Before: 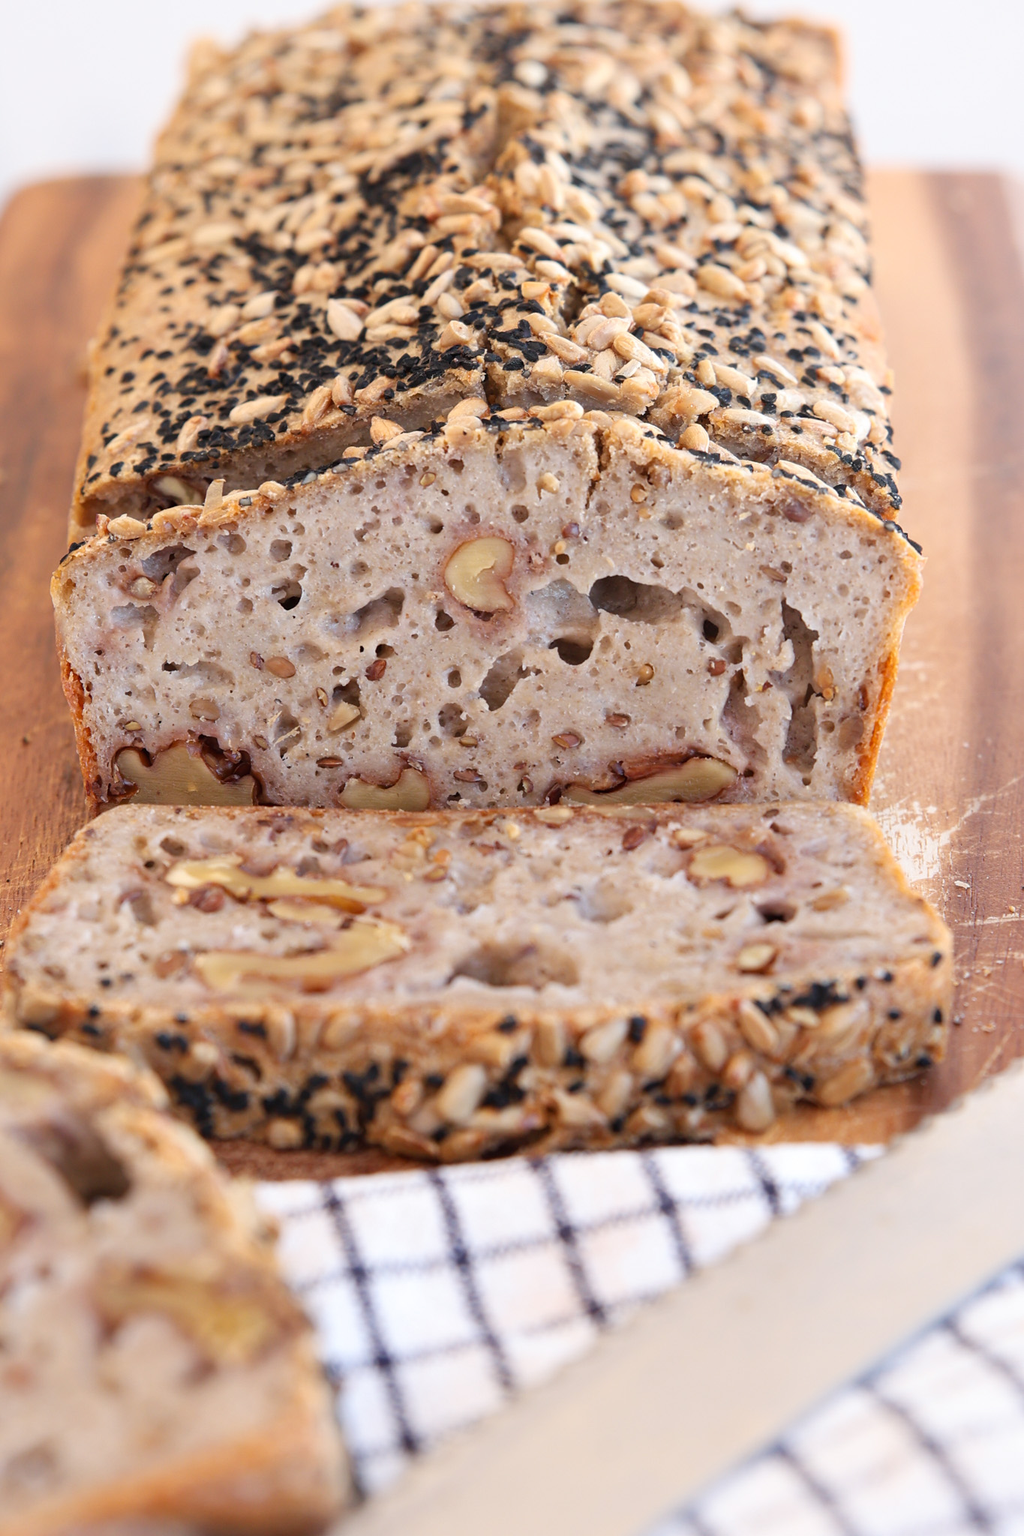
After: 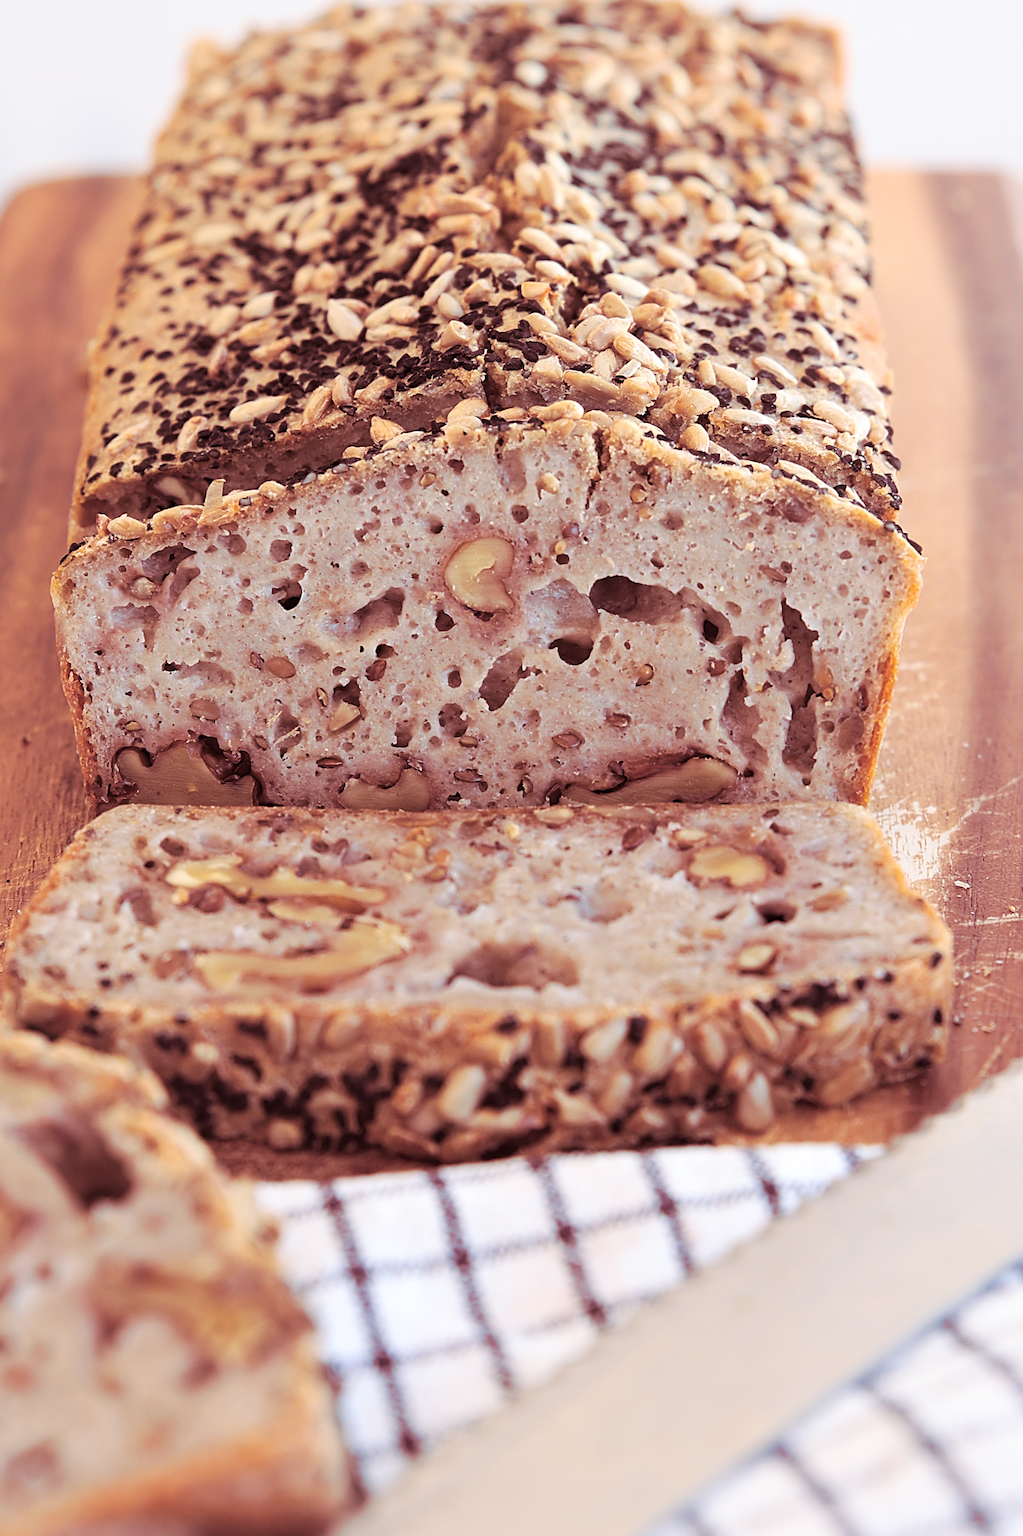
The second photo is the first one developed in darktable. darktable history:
split-toning: highlights › hue 187.2°, highlights › saturation 0.83, balance -68.05, compress 56.43%
sharpen: on, module defaults
